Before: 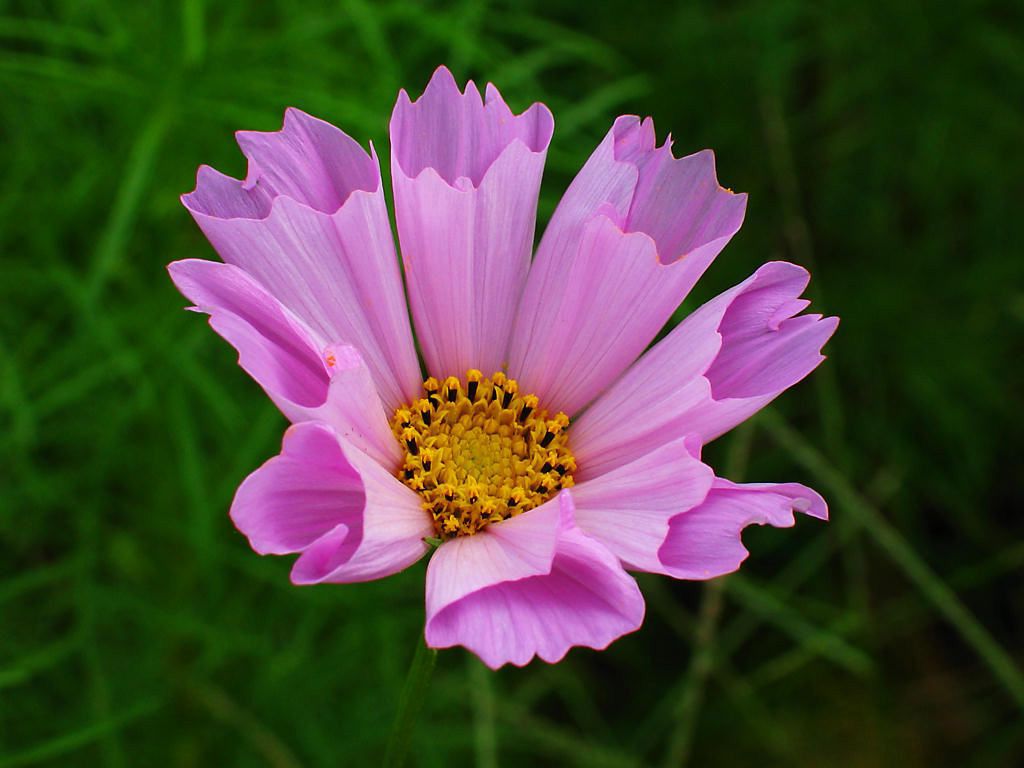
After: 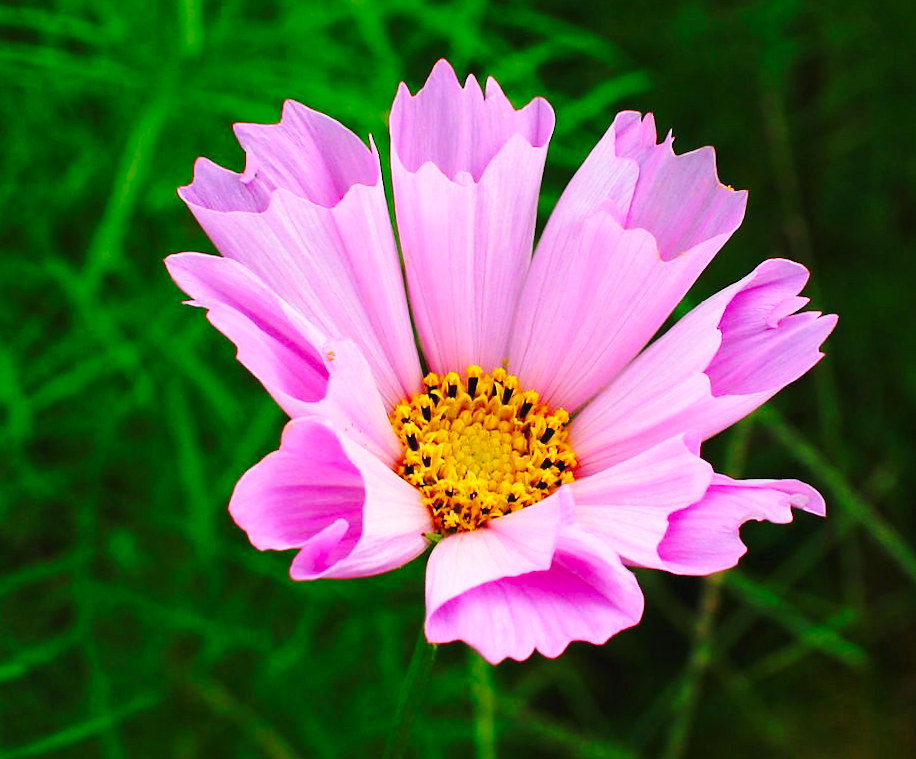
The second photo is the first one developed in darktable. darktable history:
levels: levels [0, 0.478, 1]
rotate and perspective: rotation 0.174°, lens shift (vertical) 0.013, lens shift (horizontal) 0.019, shear 0.001, automatic cropping original format, crop left 0.007, crop right 0.991, crop top 0.016, crop bottom 0.997
base curve: curves: ch0 [(0, 0) (0.036, 0.037) (0.121, 0.228) (0.46, 0.76) (0.859, 0.983) (1, 1)], preserve colors none
crop: right 9.509%, bottom 0.031%
